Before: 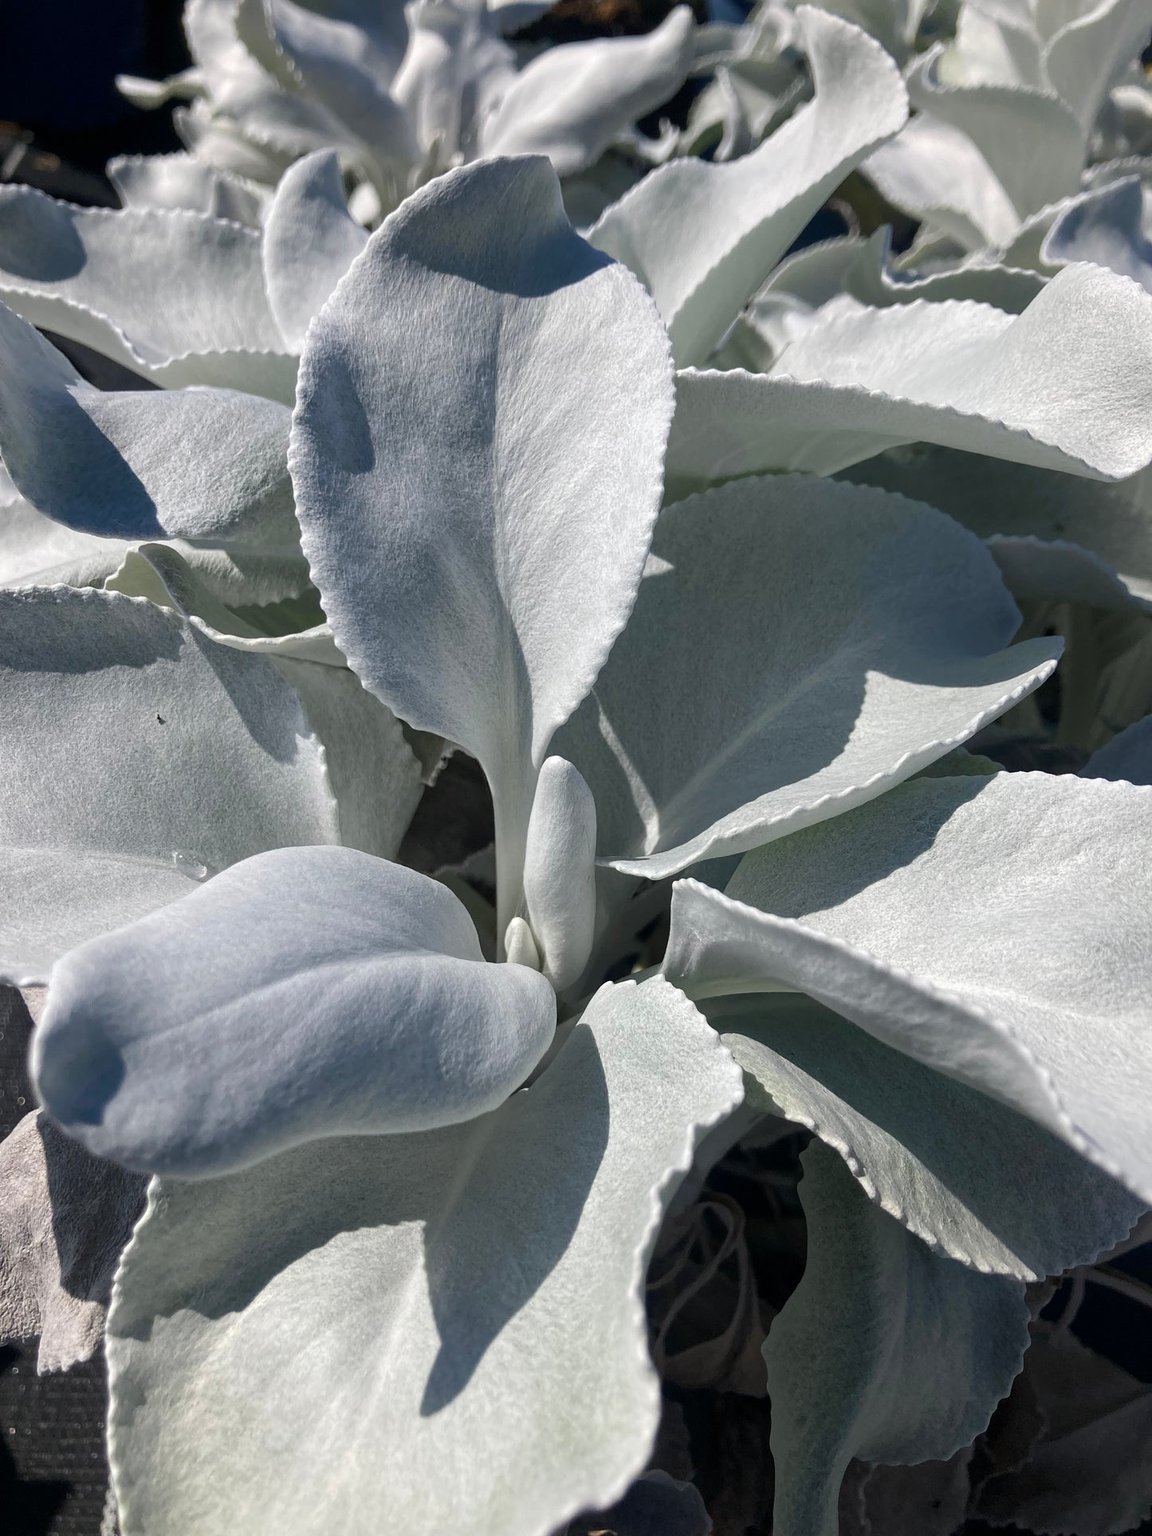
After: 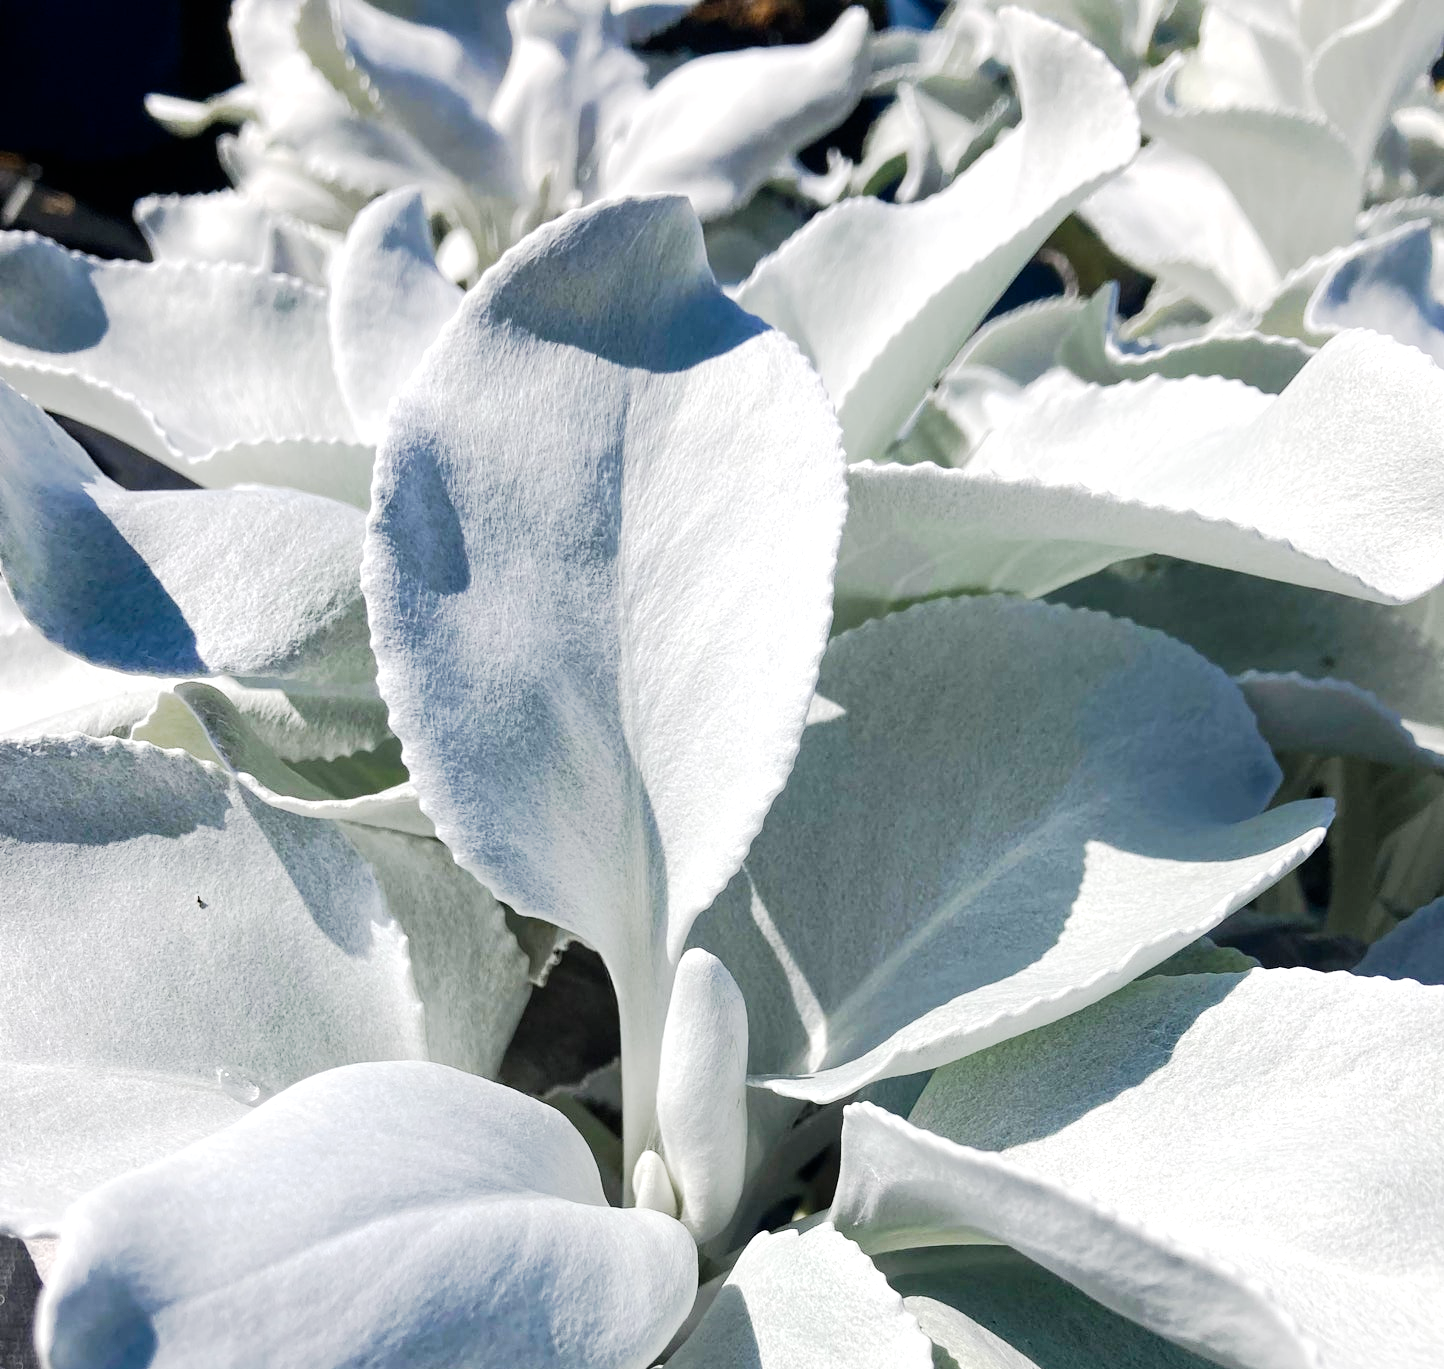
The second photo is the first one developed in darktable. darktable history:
tone curve: curves: ch0 [(0, 0) (0.037, 0.011) (0.135, 0.093) (0.266, 0.281) (0.461, 0.555) (0.581, 0.716) (0.675, 0.793) (0.767, 0.849) (0.91, 0.924) (1, 0.979)]; ch1 [(0, 0) (0.292, 0.278) (0.431, 0.418) (0.493, 0.479) (0.506, 0.5) (0.532, 0.537) (0.562, 0.581) (0.641, 0.663) (0.754, 0.76) (1, 1)]; ch2 [(0, 0) (0.294, 0.3) (0.361, 0.372) (0.429, 0.445) (0.478, 0.486) (0.502, 0.498) (0.518, 0.522) (0.531, 0.549) (0.561, 0.59) (0.64, 0.655) (0.693, 0.706) (0.845, 0.833) (1, 0.951)], preserve colors none
crop: right 0.001%, bottom 28.943%
exposure: black level correction 0, exposure 0.591 EV, compensate highlight preservation false
